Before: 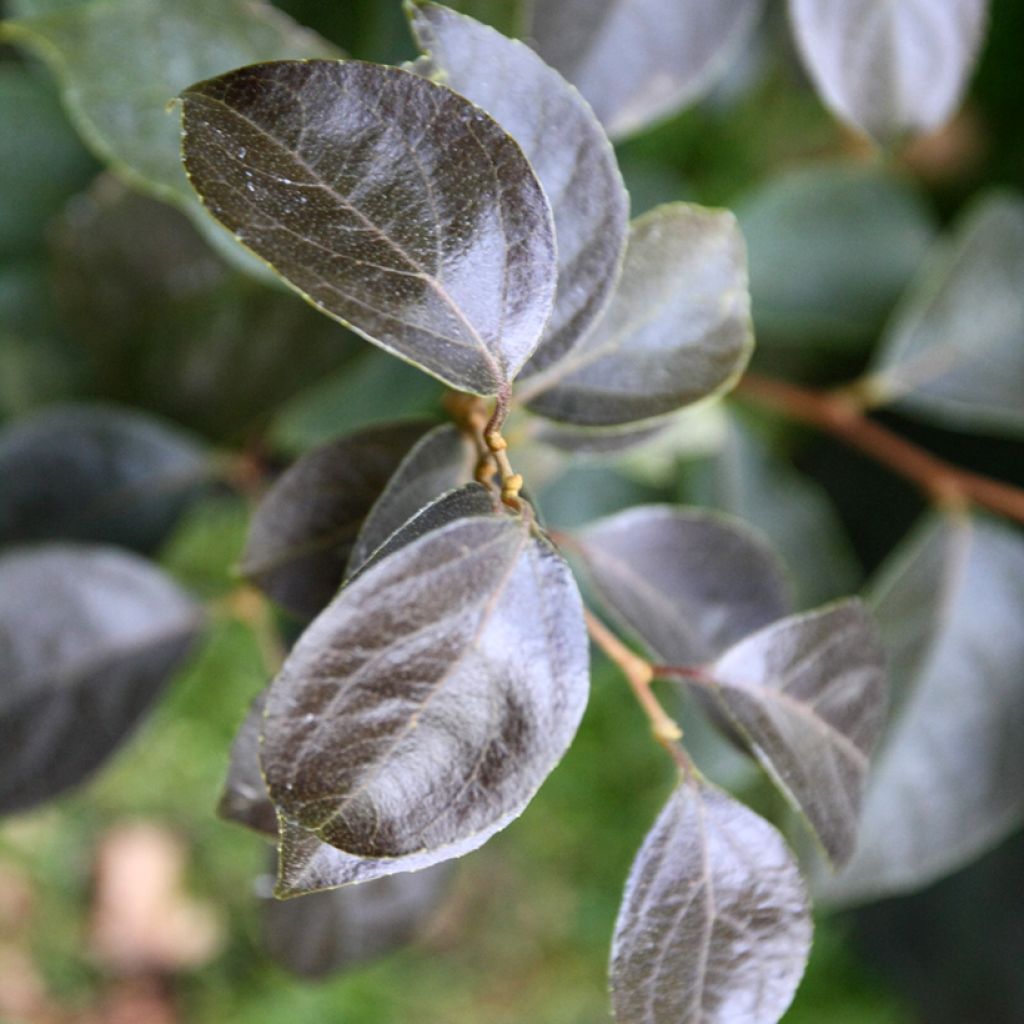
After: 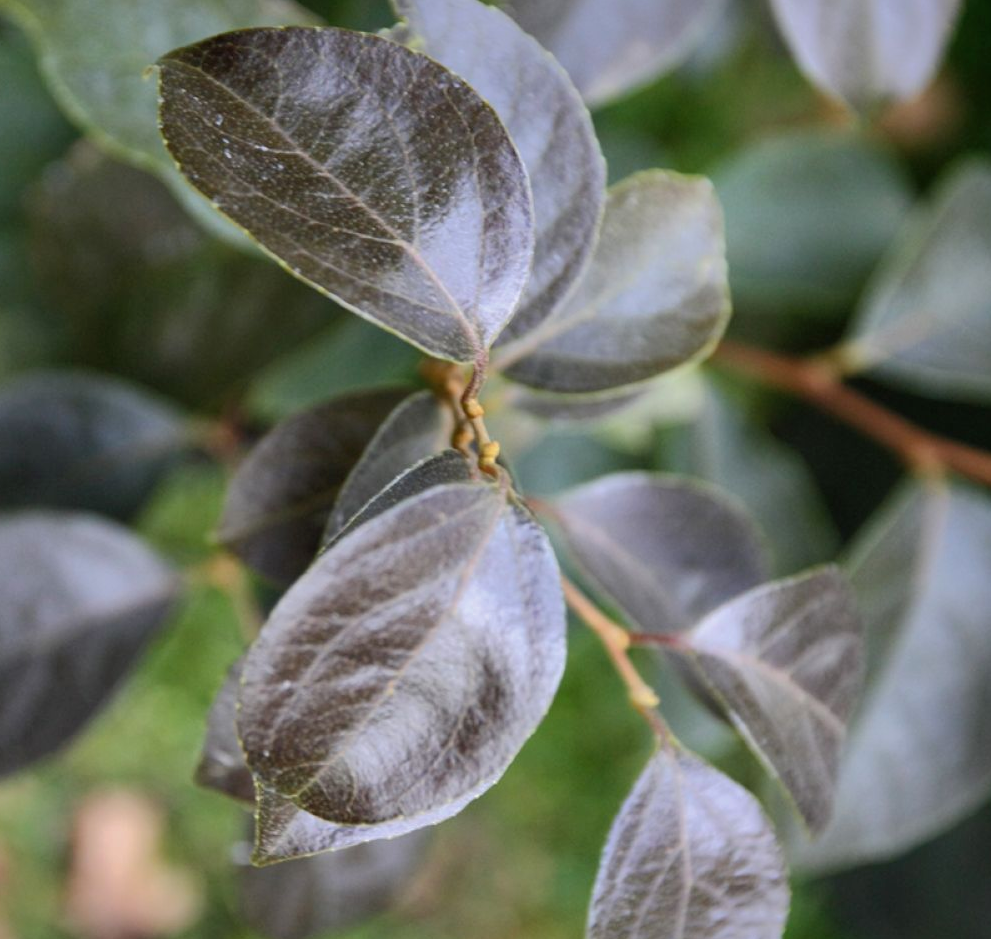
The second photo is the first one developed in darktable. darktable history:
crop: left 2.288%, top 3.311%, right 0.856%, bottom 4.919%
shadows and highlights: shadows 25.17, highlights -69.19
